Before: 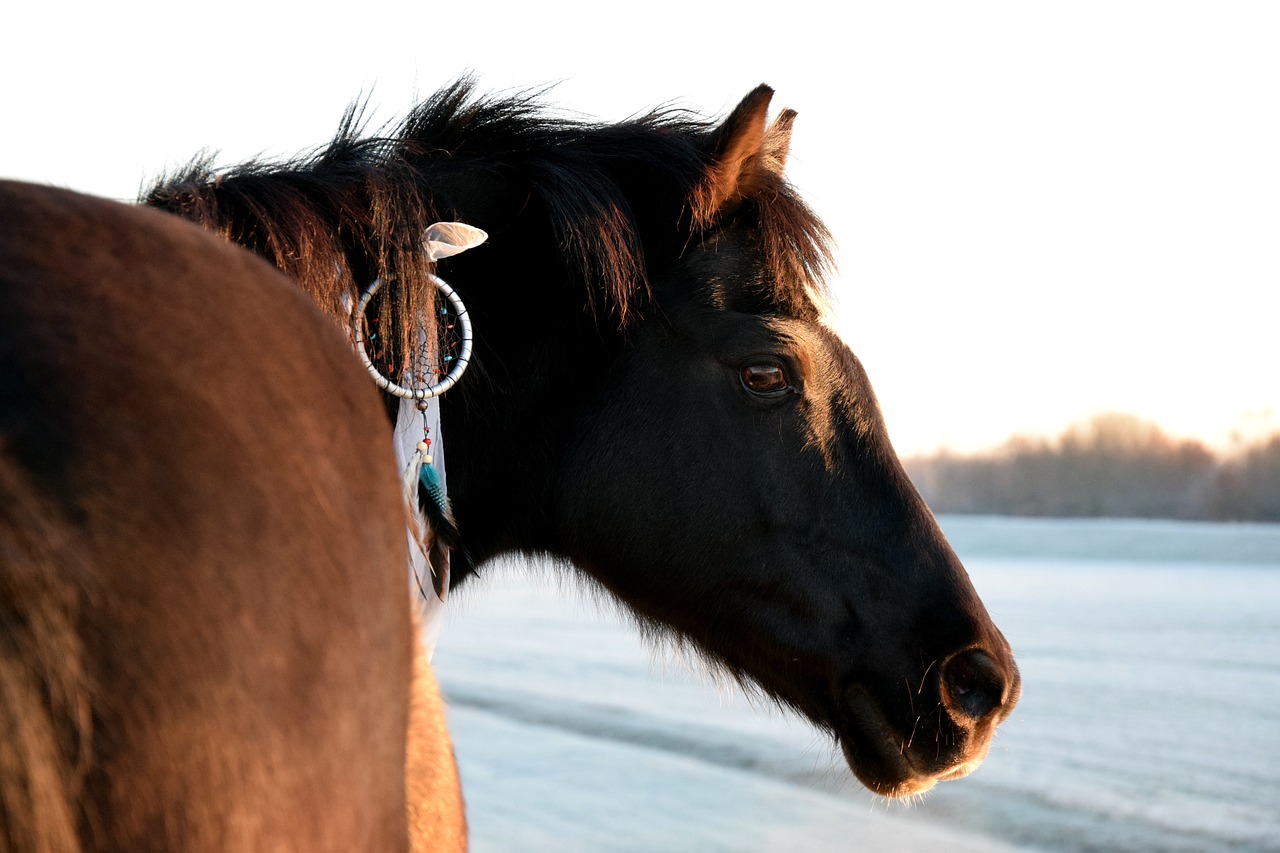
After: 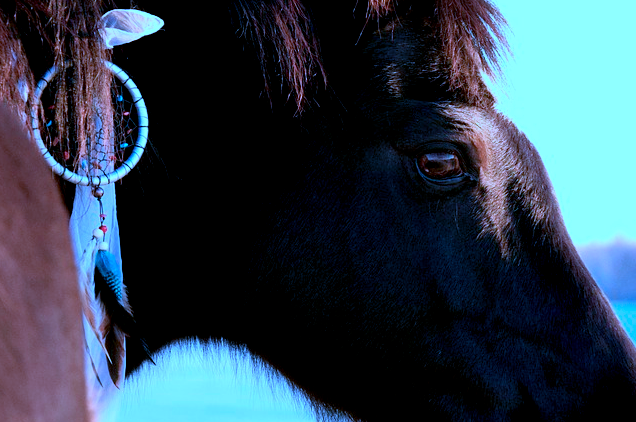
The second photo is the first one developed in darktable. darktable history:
color calibration: output R [0.946, 0.065, -0.013, 0], output G [-0.246, 1.264, -0.017, 0], output B [0.046, -0.098, 1.05, 0], illuminant custom, x 0.459, y 0.429, temperature 2605.27 K
crop: left 25.382%, top 25.033%, right 24.879%, bottom 25.442%
exposure: black level correction 0.005, exposure 0.002 EV, compensate highlight preservation false
